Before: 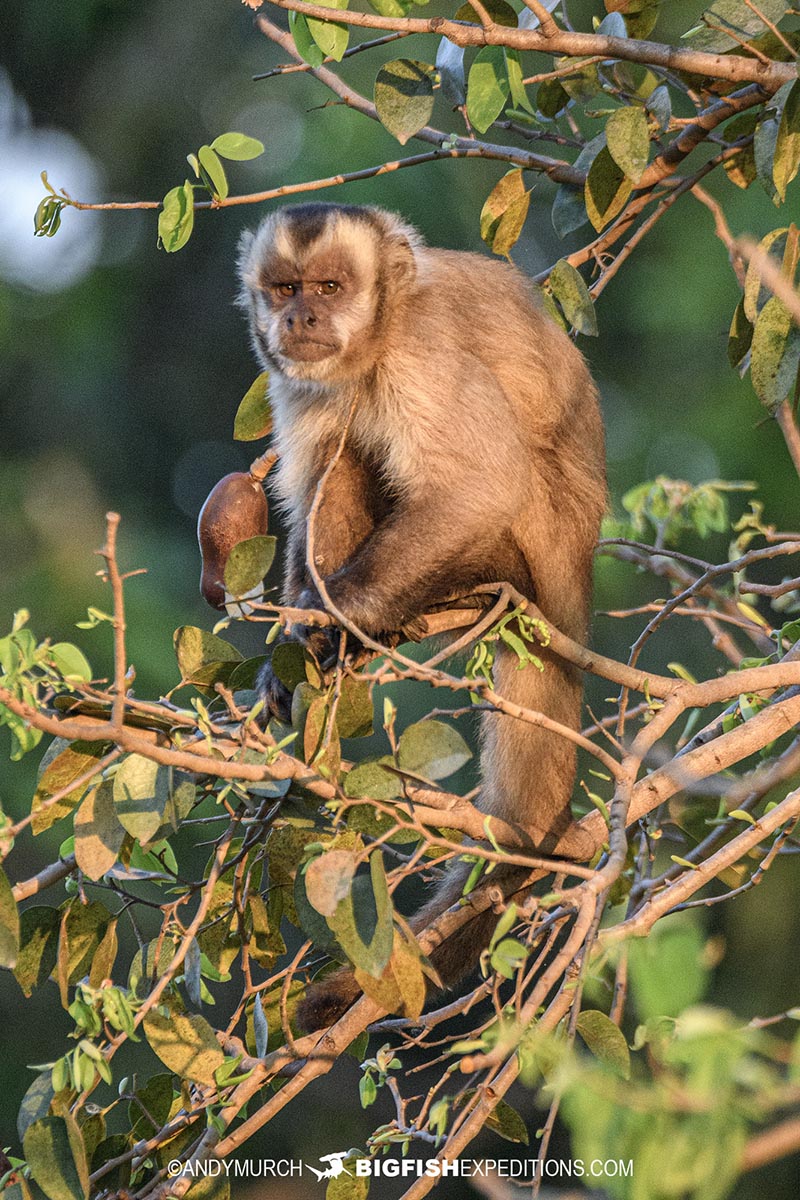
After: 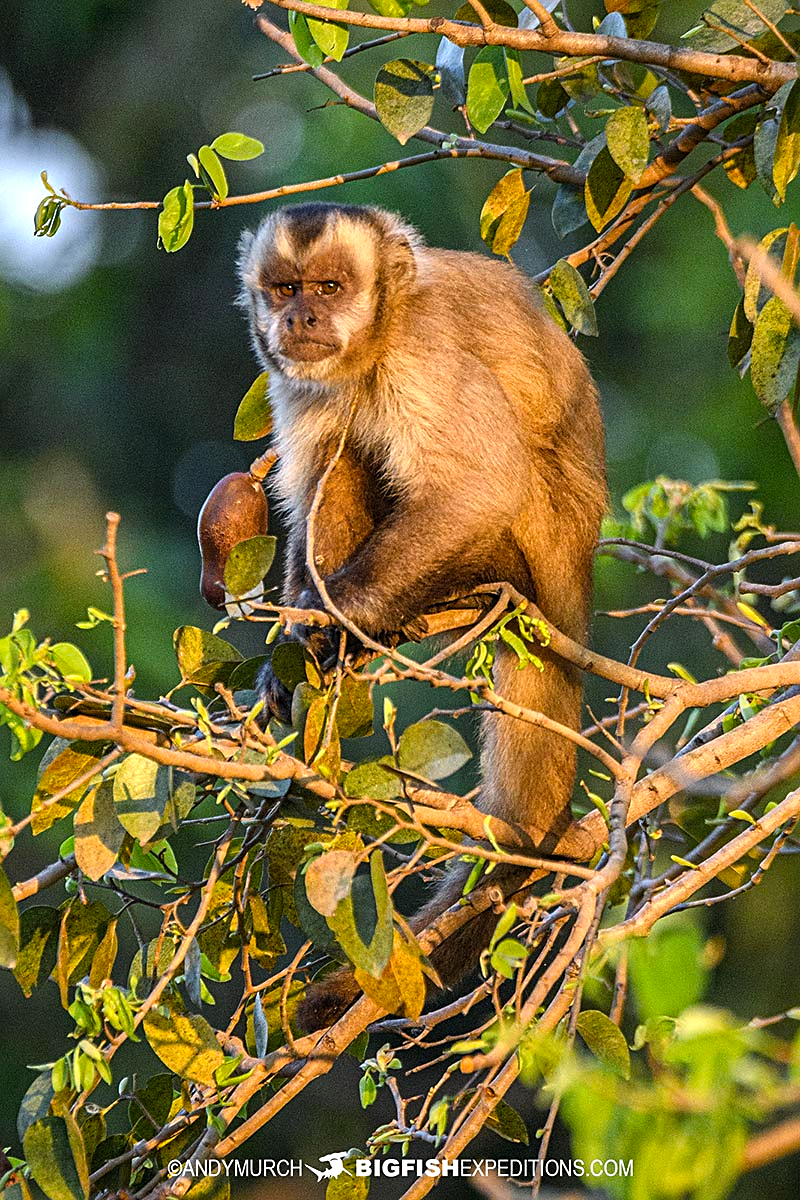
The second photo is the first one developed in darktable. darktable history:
sharpen: on, module defaults
color balance rgb: linear chroma grading › global chroma 8.998%, perceptual saturation grading › global saturation 29.654%, contrast 15.044%
